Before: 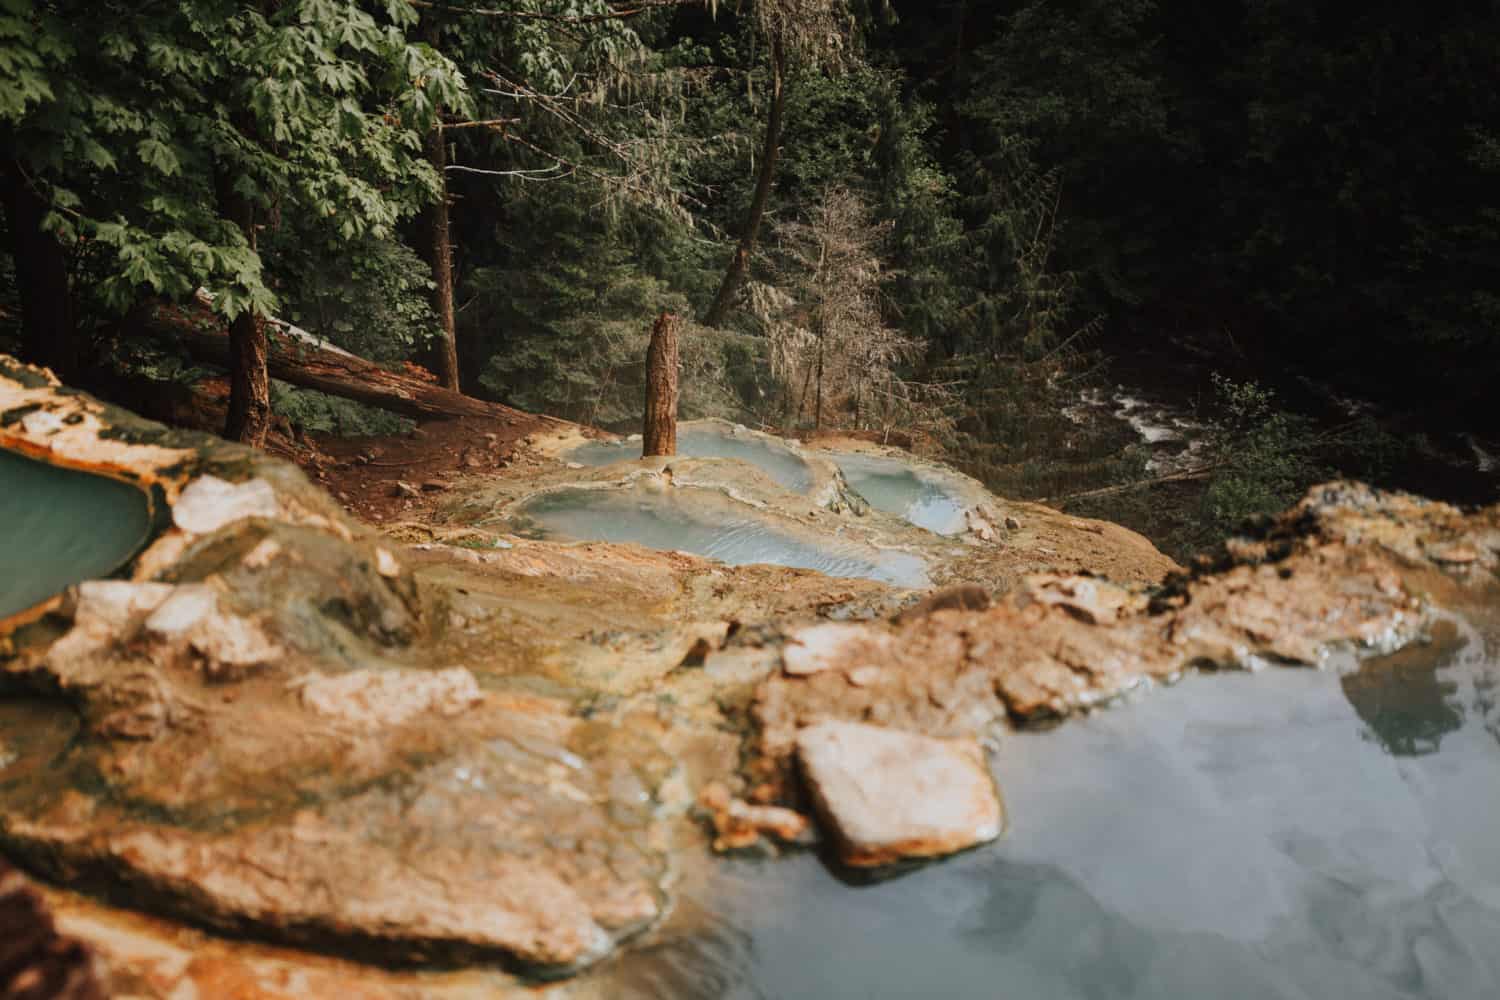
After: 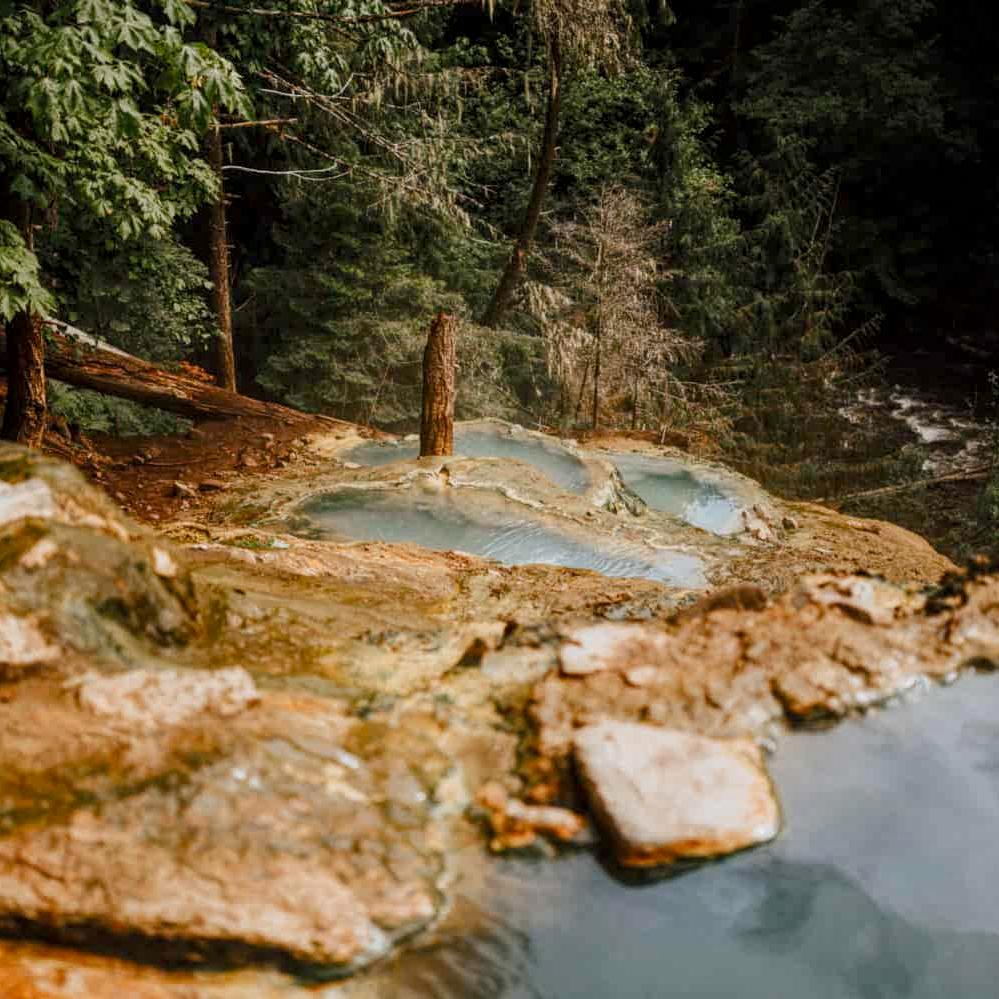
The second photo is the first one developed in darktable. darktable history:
crop and rotate: left 14.959%, right 18.412%
color balance rgb: shadows lift › luminance -9.396%, perceptual saturation grading › global saturation 20%, perceptual saturation grading › highlights -25.036%, perceptual saturation grading › shadows 24.999%, global vibrance 20%
local contrast: highlights 93%, shadows 88%, detail 160%, midtone range 0.2
tone equalizer: edges refinement/feathering 500, mask exposure compensation -1.57 EV, preserve details no
